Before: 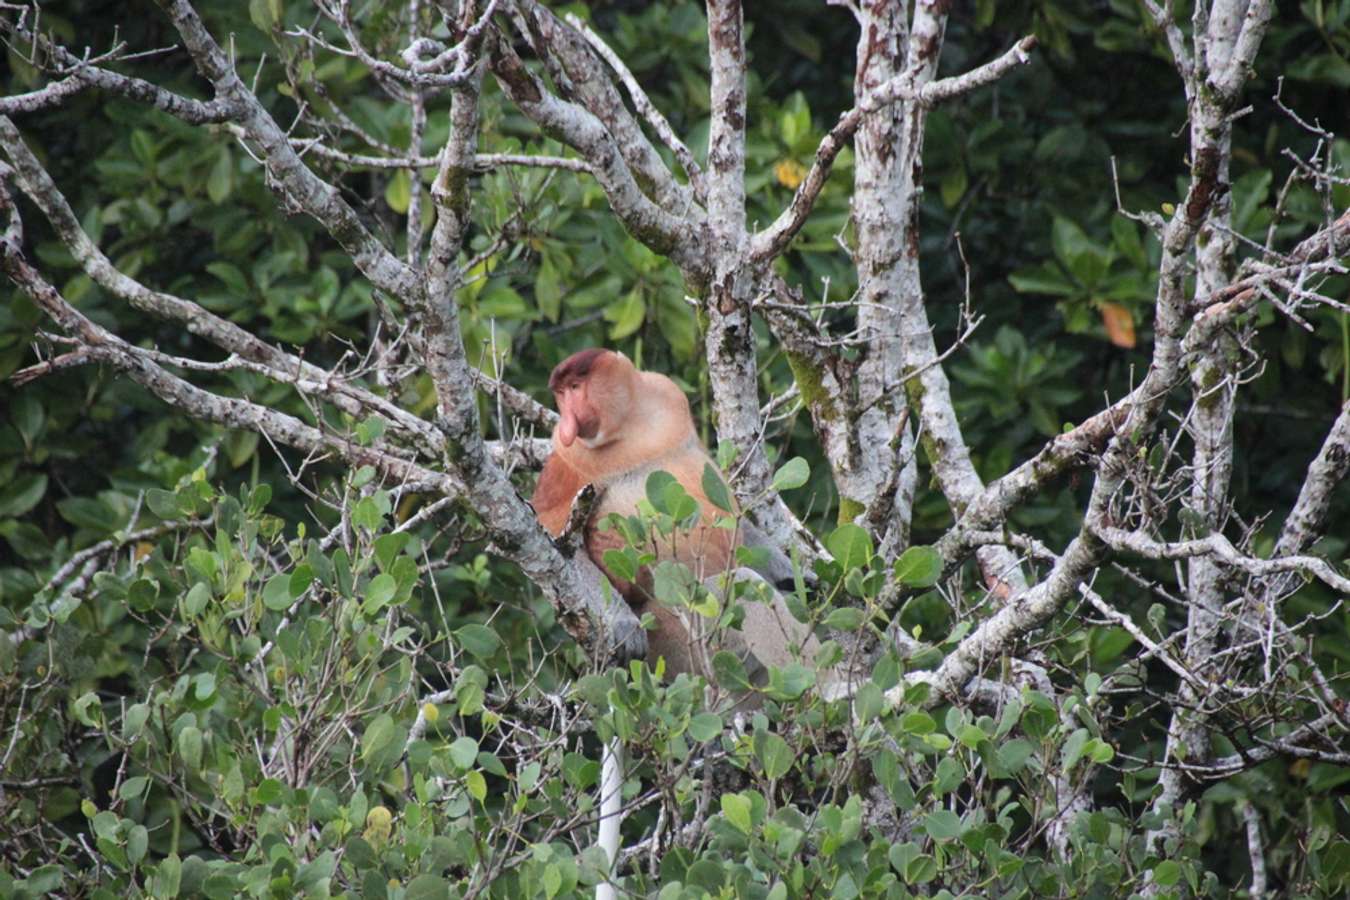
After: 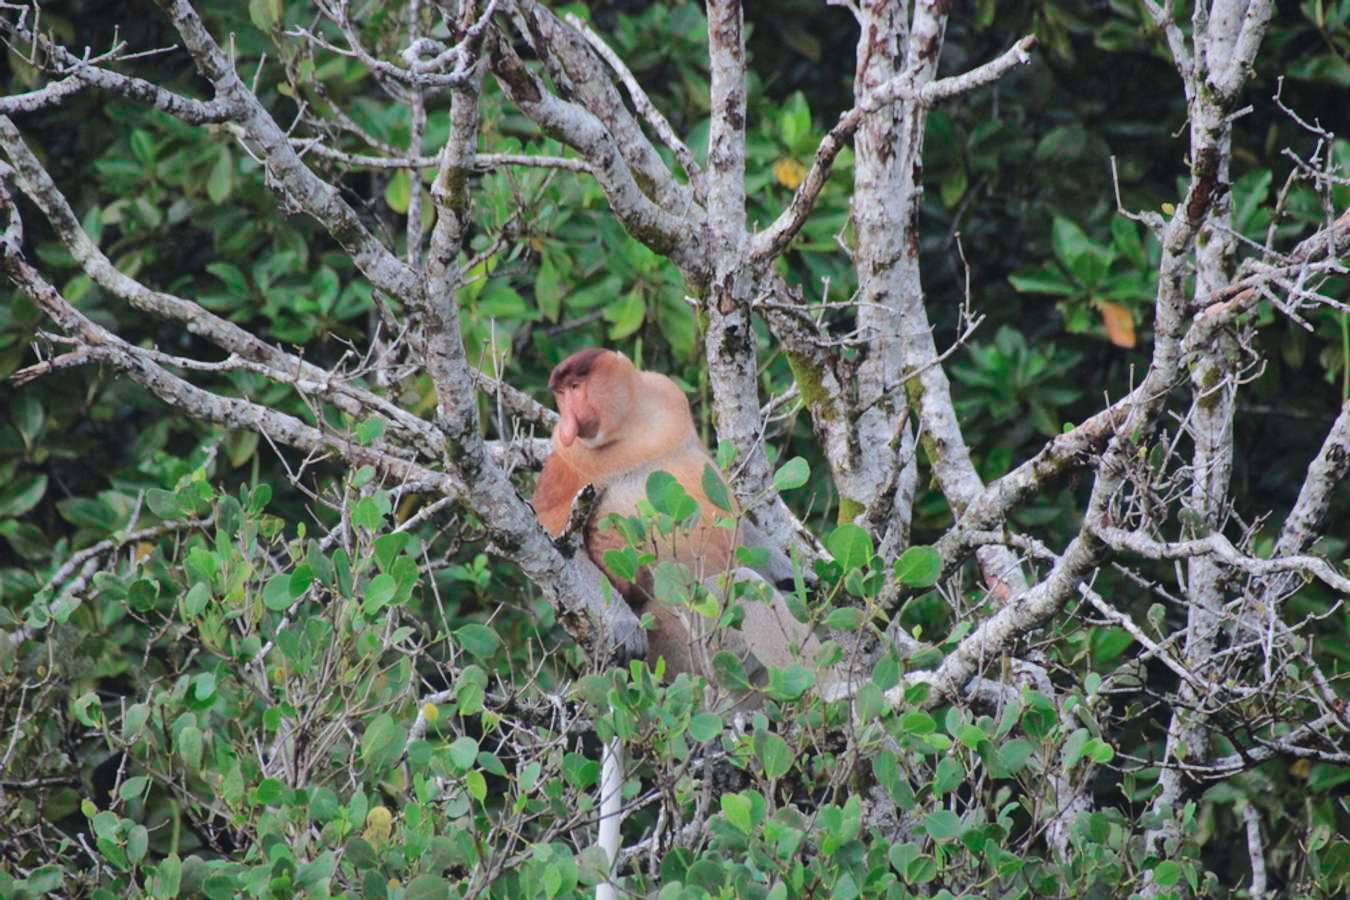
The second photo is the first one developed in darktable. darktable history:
shadows and highlights: highlights color adjustment 0%, low approximation 0.01, soften with gaussian
tone curve: curves: ch0 [(0, 0.026) (0.175, 0.178) (0.463, 0.502) (0.796, 0.764) (1, 0.961)]; ch1 [(0, 0) (0.437, 0.398) (0.469, 0.472) (0.505, 0.504) (0.553, 0.552) (1, 1)]; ch2 [(0, 0) (0.505, 0.495) (0.579, 0.579) (1, 1)], color space Lab, independent channels, preserve colors none
